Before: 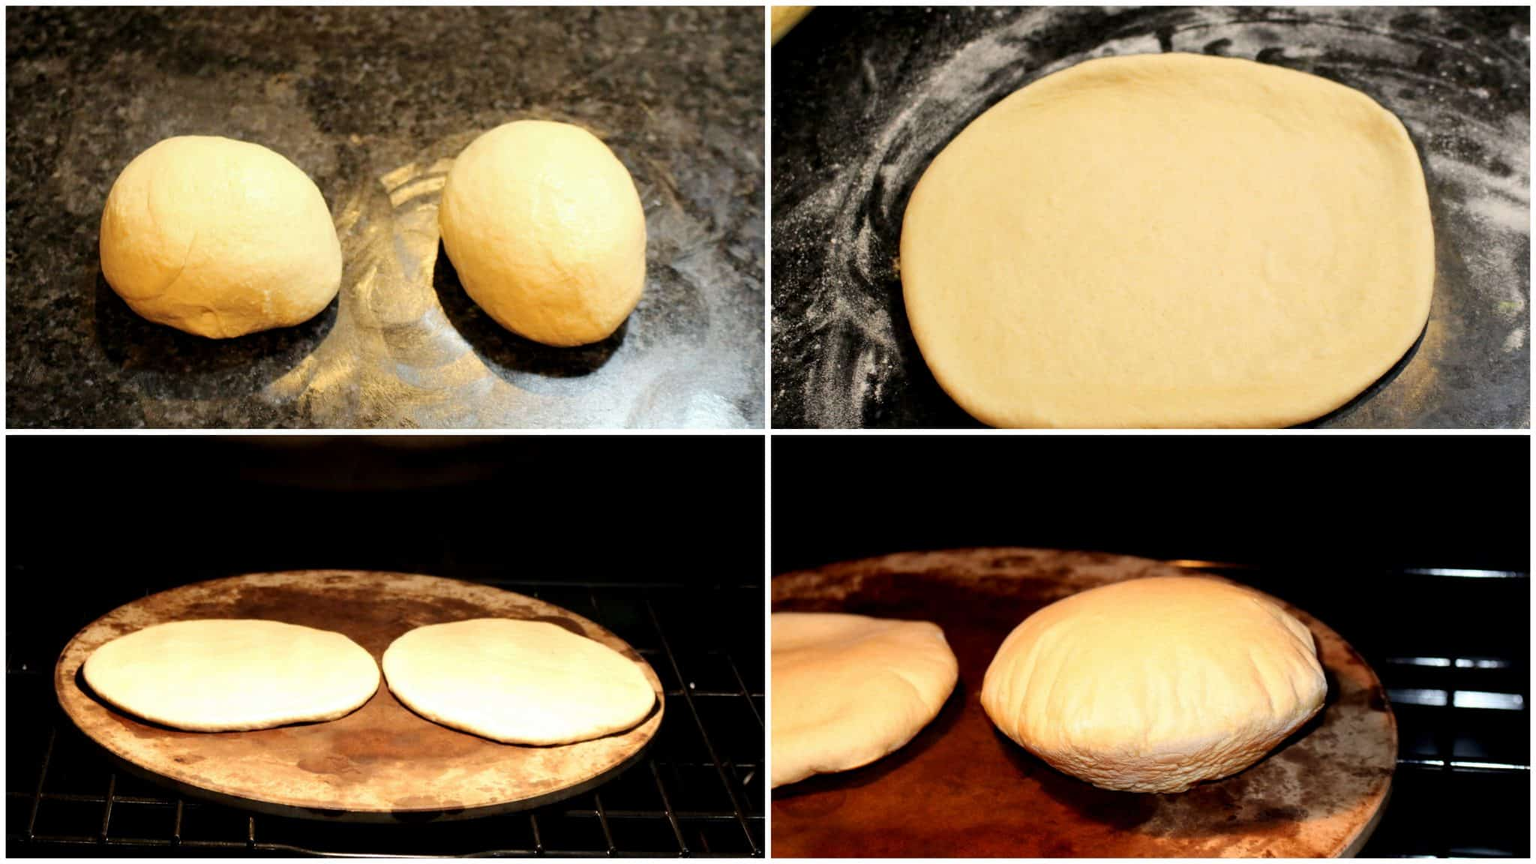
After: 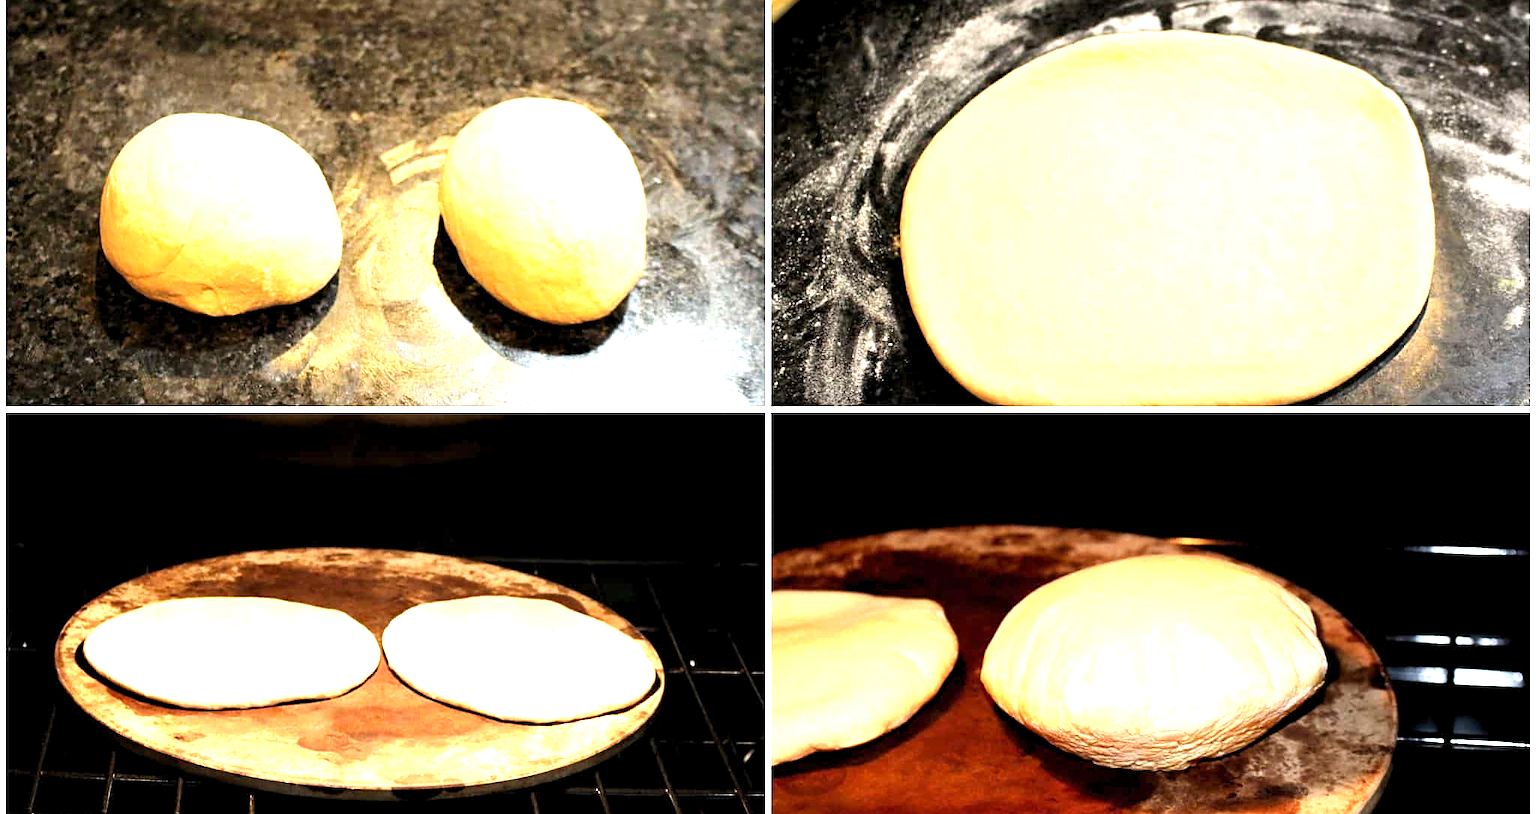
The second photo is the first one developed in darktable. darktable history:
exposure: exposure 1.089 EV, compensate highlight preservation false
crop and rotate: top 2.616%, bottom 3.072%
sharpen: on, module defaults
levels: levels [0.016, 0.484, 0.953]
